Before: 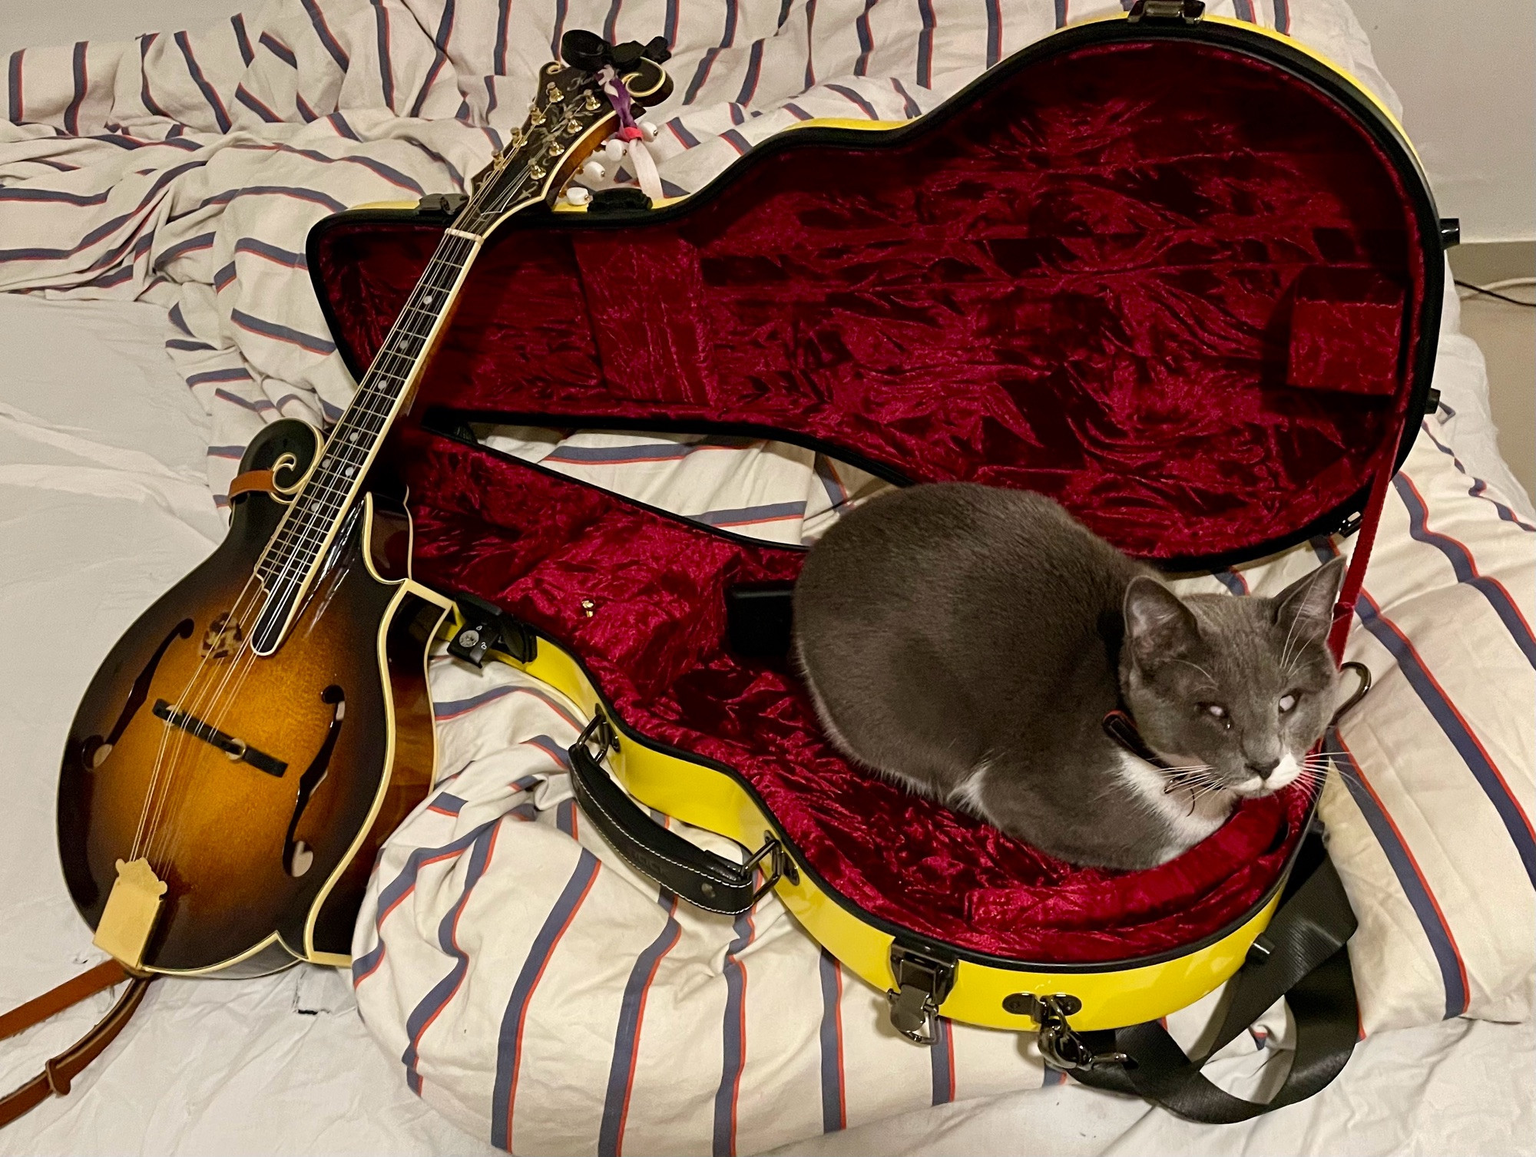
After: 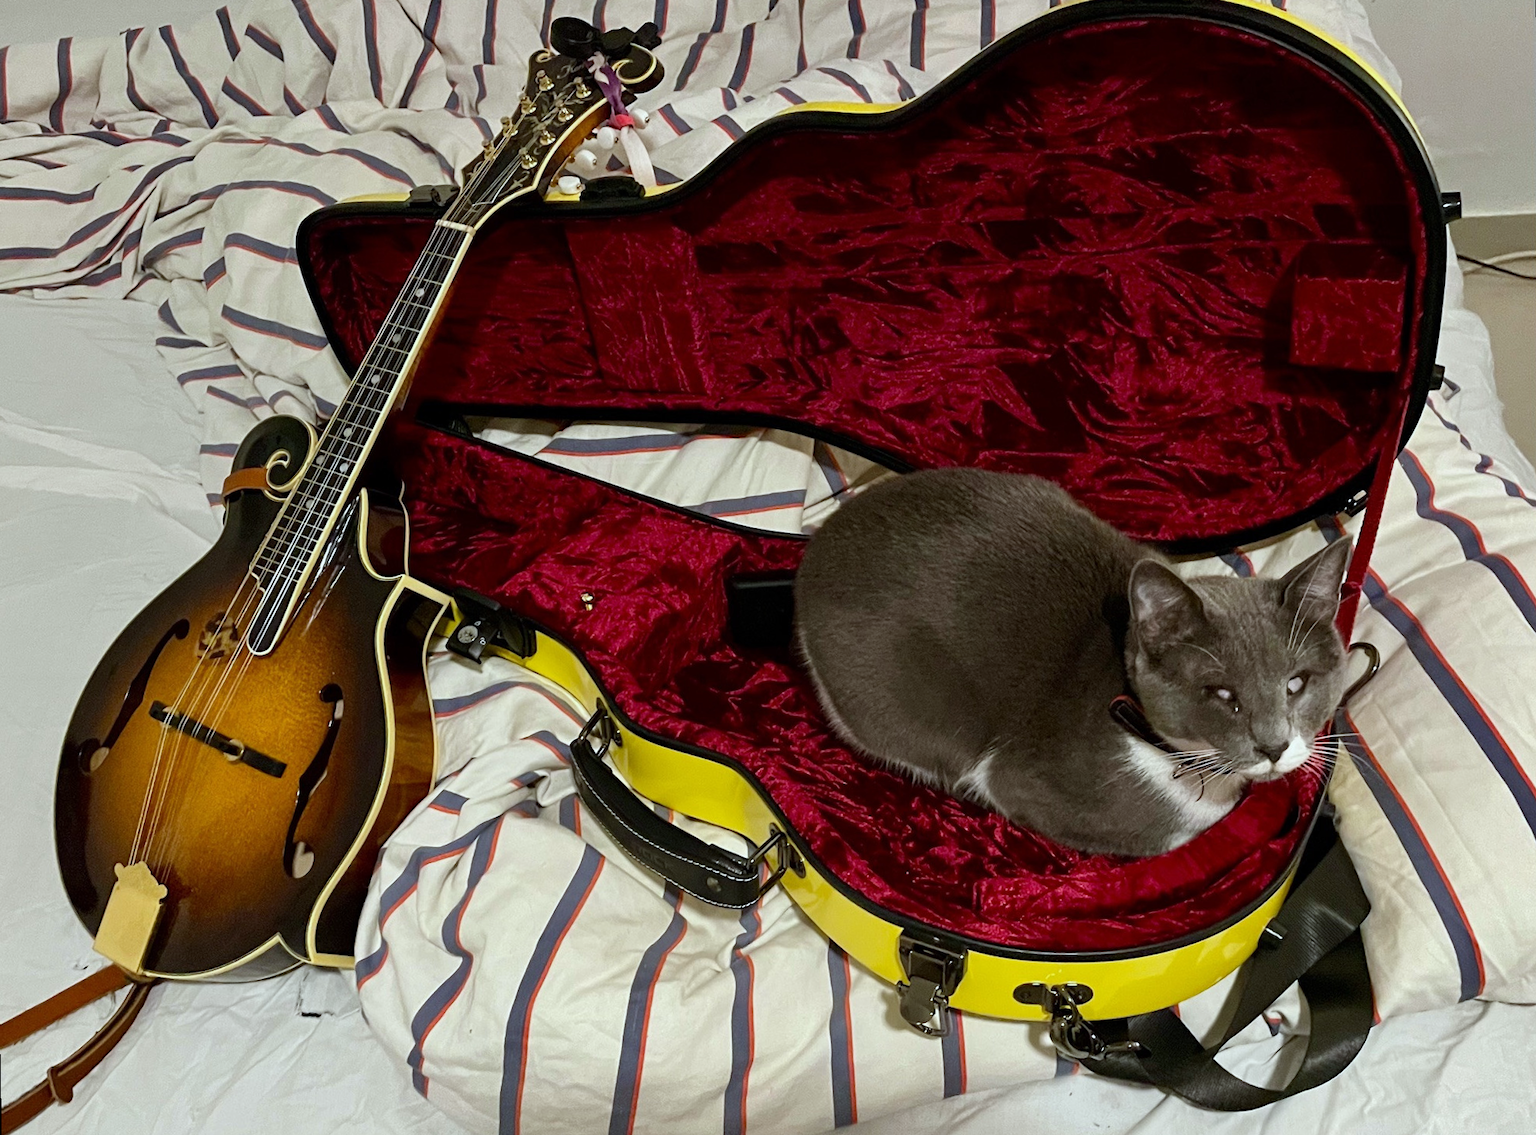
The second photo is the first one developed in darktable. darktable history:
white balance: red 0.925, blue 1.046
rotate and perspective: rotation -1°, crop left 0.011, crop right 0.989, crop top 0.025, crop bottom 0.975
